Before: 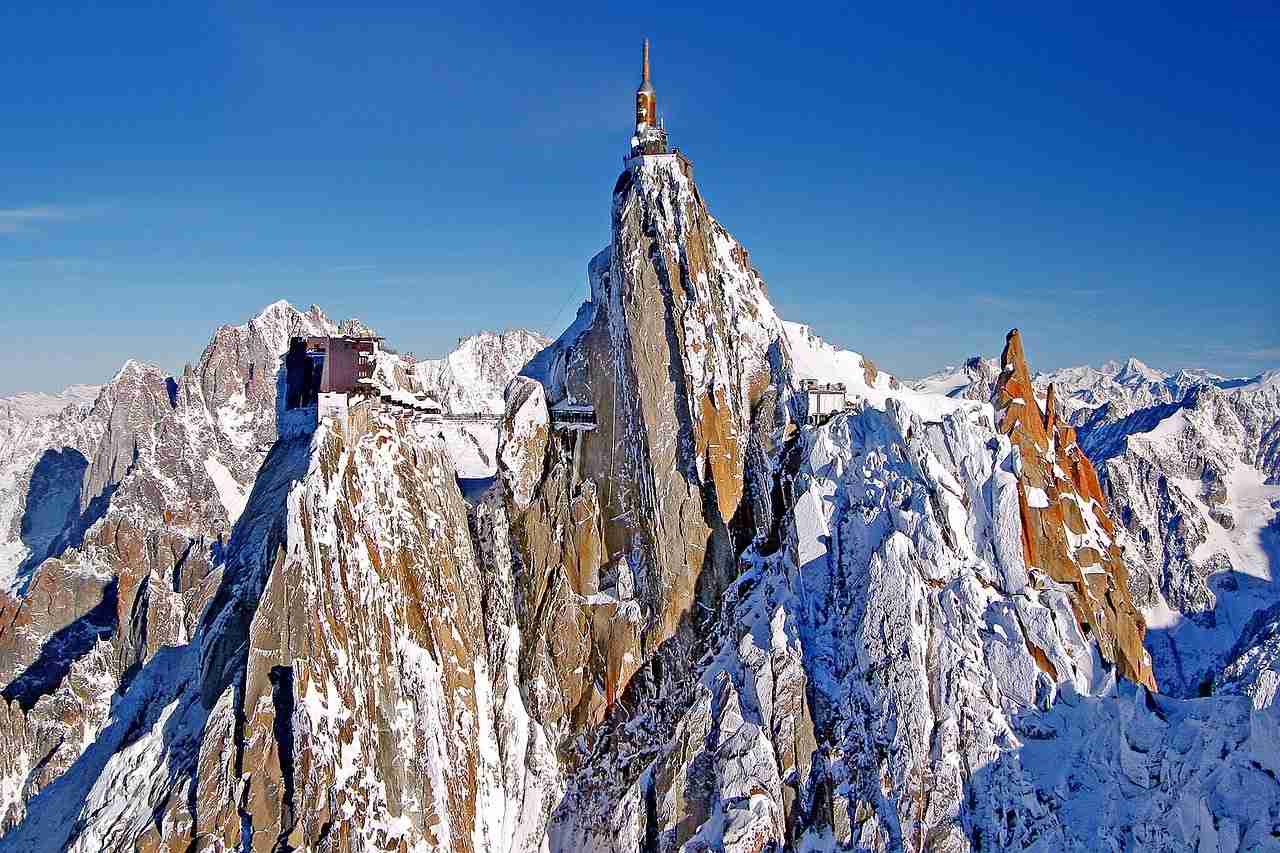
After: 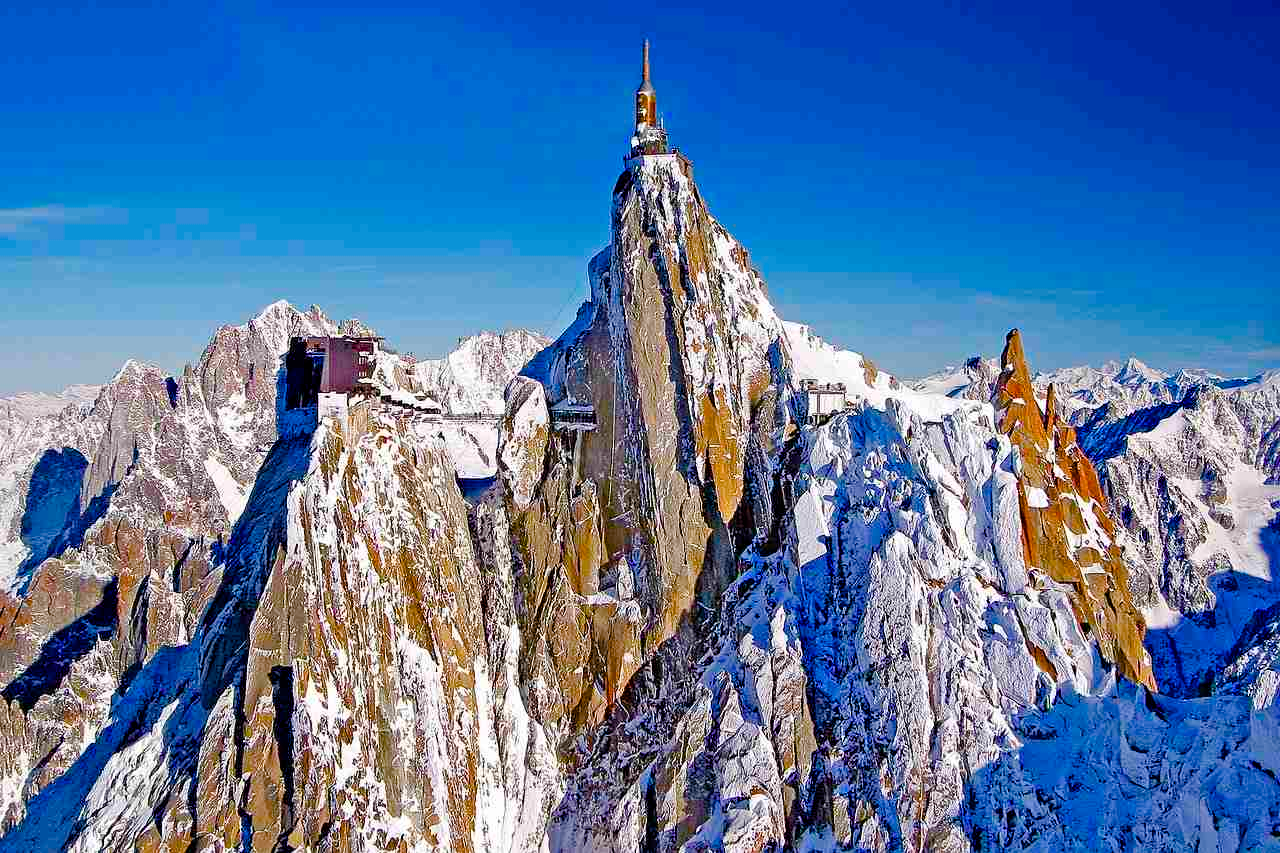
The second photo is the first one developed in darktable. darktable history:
color balance rgb: linear chroma grading › global chroma 18.9%, perceptual saturation grading › global saturation 20%, perceptual saturation grading › highlights -25%, perceptual saturation grading › shadows 50%, global vibrance 18.93%
contrast brightness saturation: saturation -0.1
